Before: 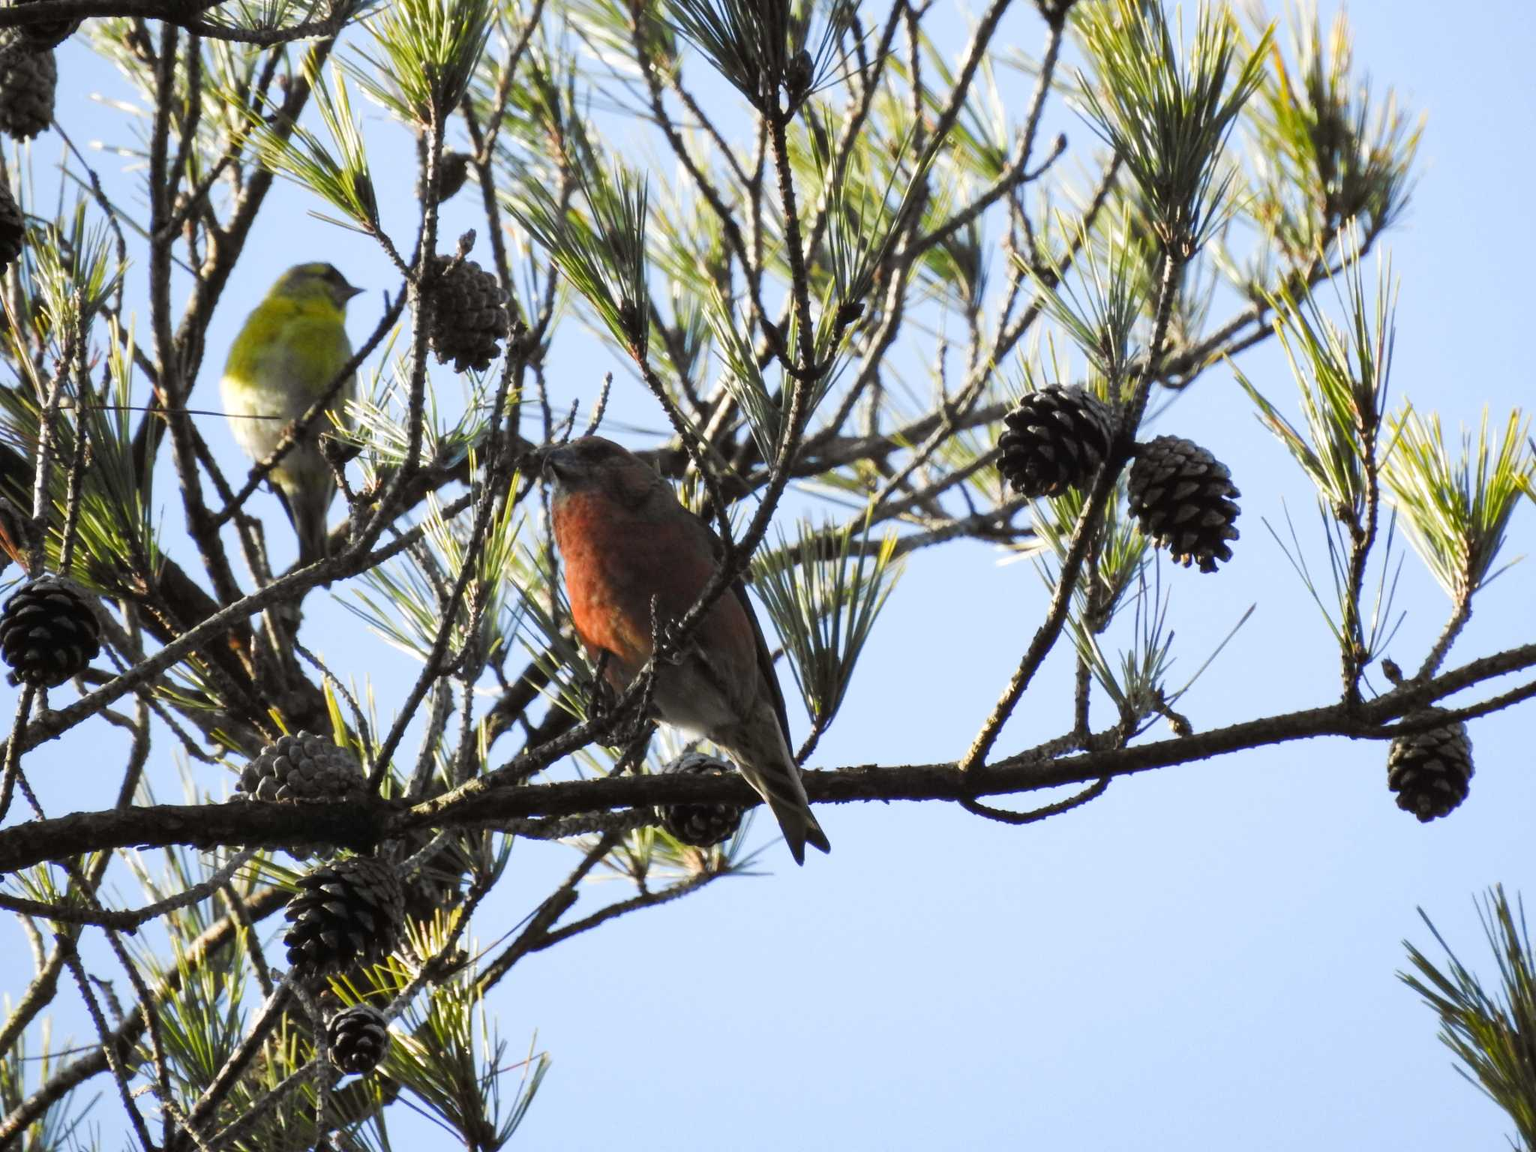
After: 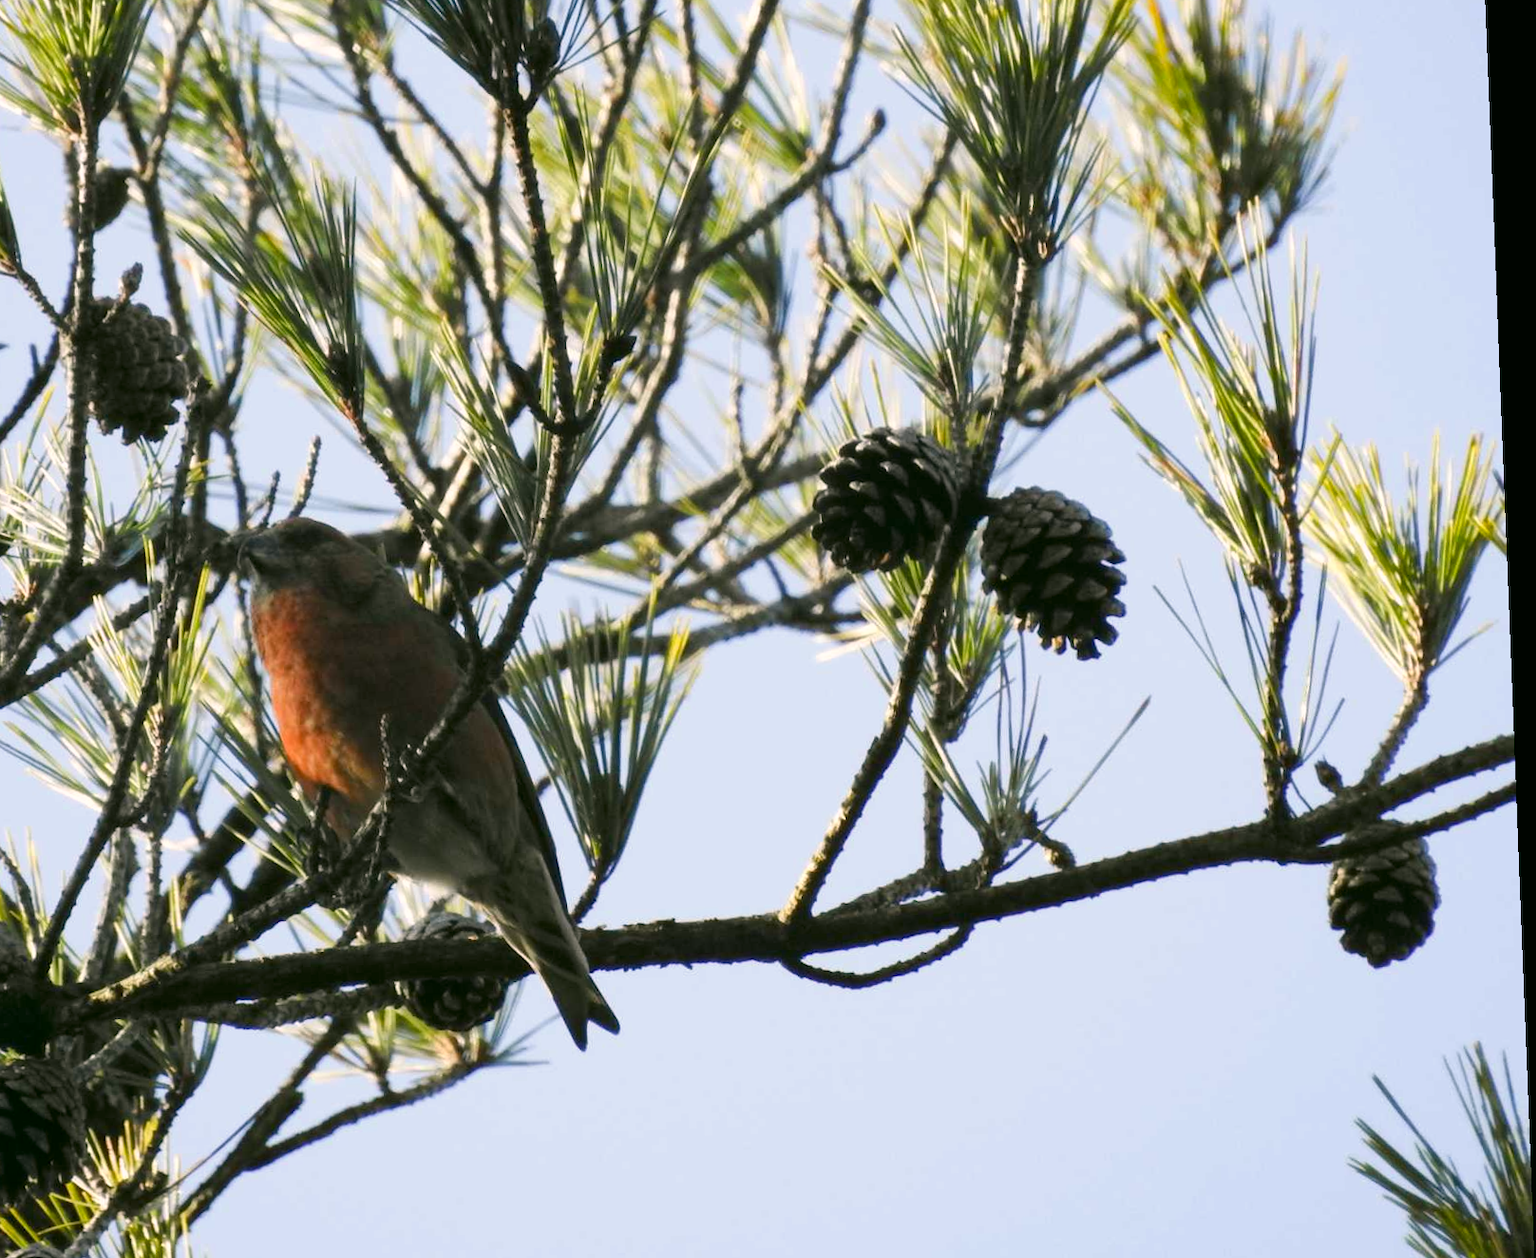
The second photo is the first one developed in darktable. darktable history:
color correction: highlights a* 4.02, highlights b* 4.98, shadows a* -7.55, shadows b* 4.98
rotate and perspective: rotation -2.22°, lens shift (horizontal) -0.022, automatic cropping off
crop: left 23.095%, top 5.827%, bottom 11.854%
